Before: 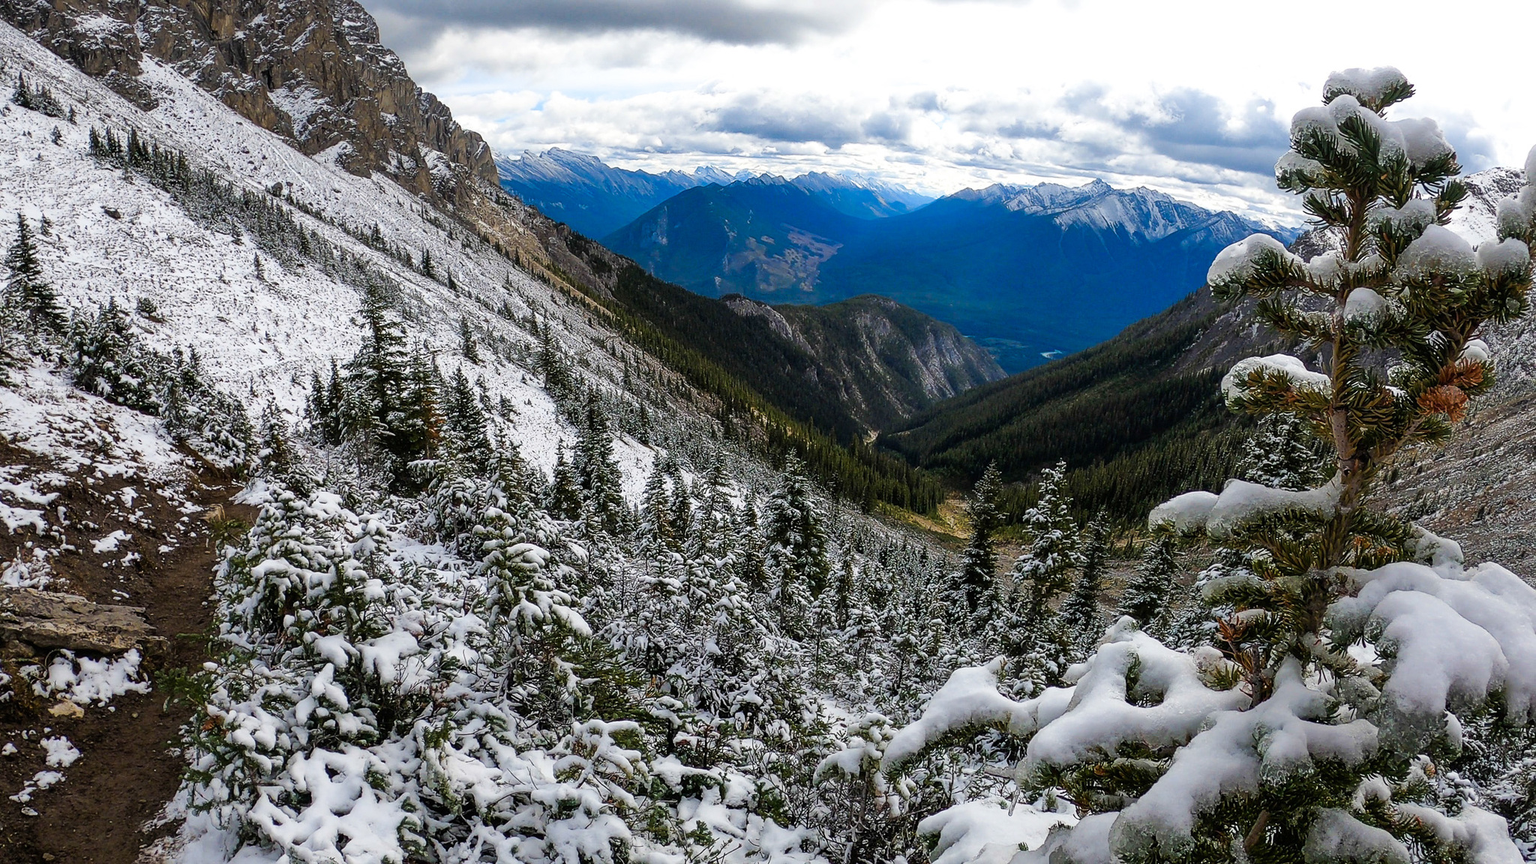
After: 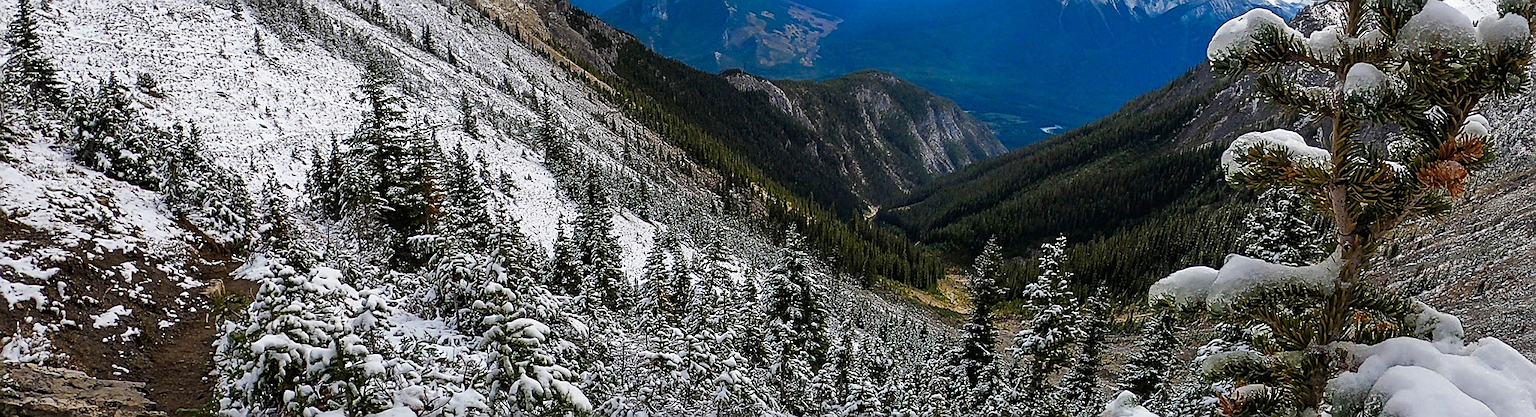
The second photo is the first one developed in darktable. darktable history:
crop and rotate: top 26.056%, bottom 25.543%
sharpen: on, module defaults
